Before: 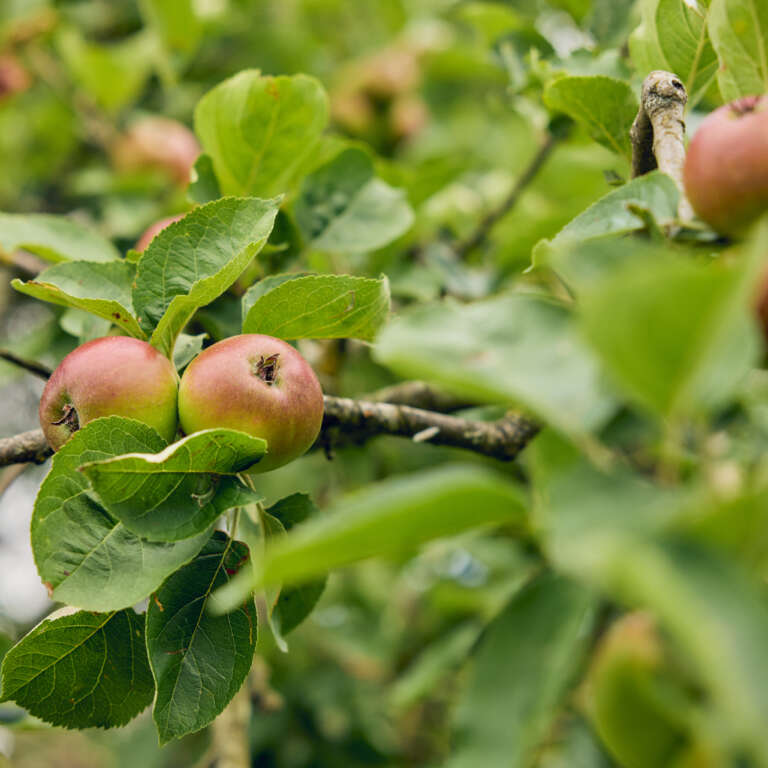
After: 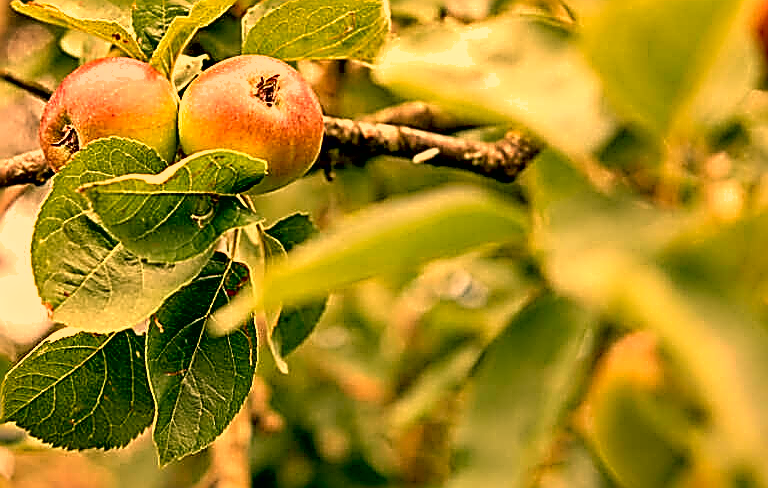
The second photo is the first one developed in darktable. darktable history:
exposure: black level correction 0.012, exposure 0.7 EV, compensate exposure bias true, compensate highlight preservation false
shadows and highlights: low approximation 0.01, soften with gaussian
crop and rotate: top 36.435%
white balance: red 1.467, blue 0.684
sharpen: amount 2
